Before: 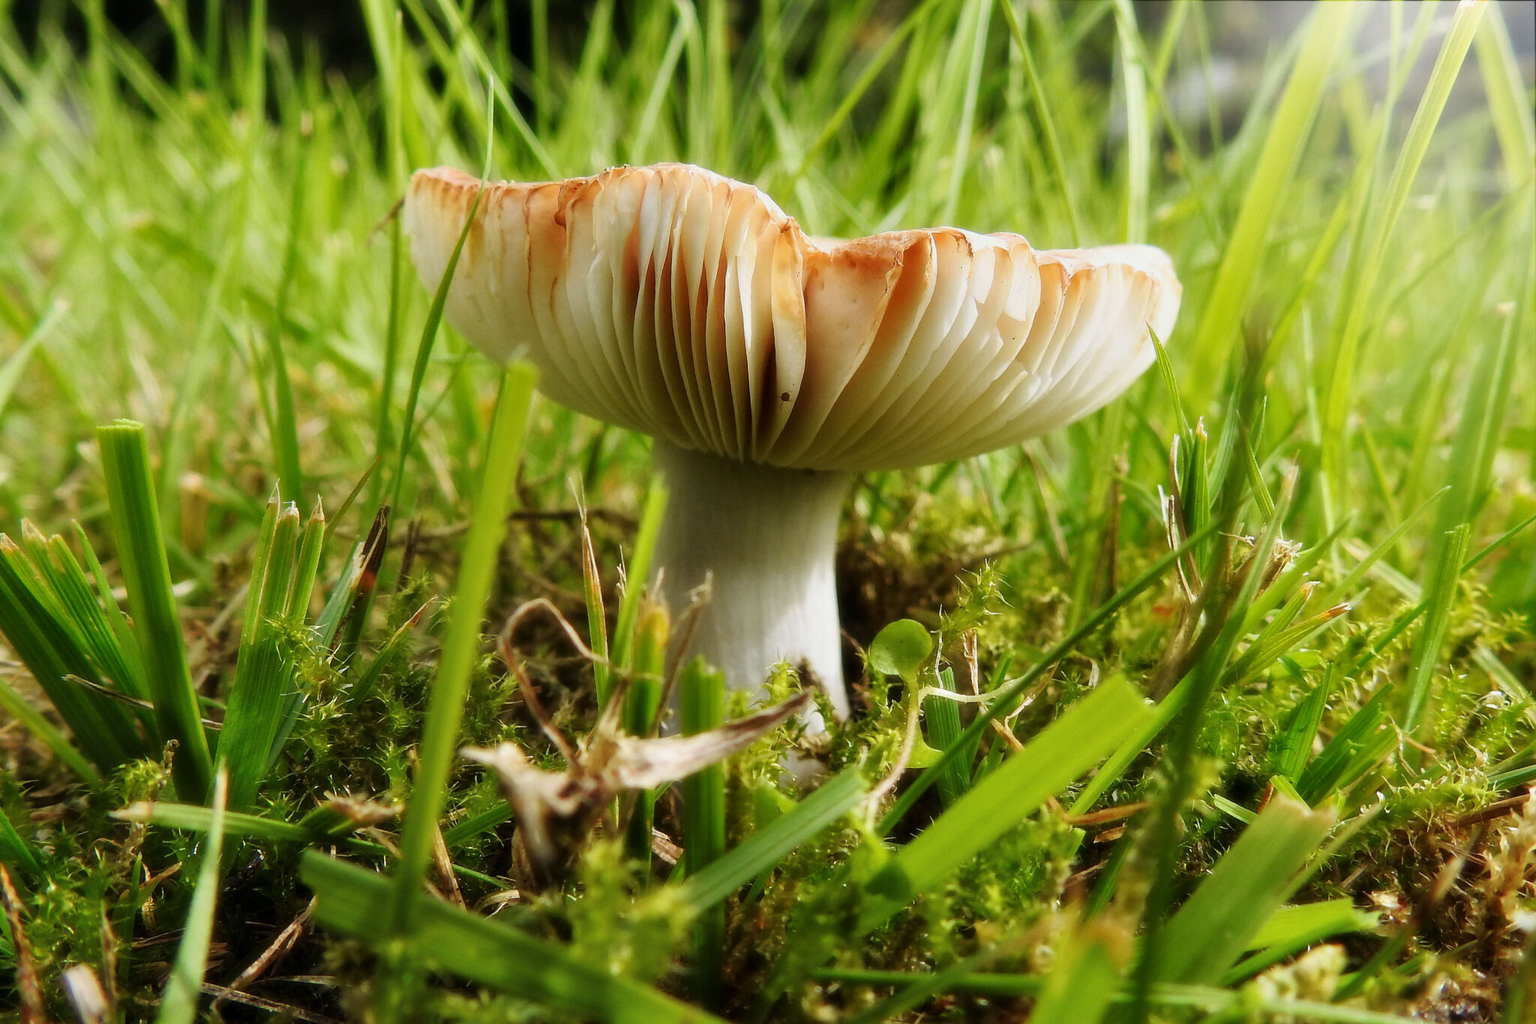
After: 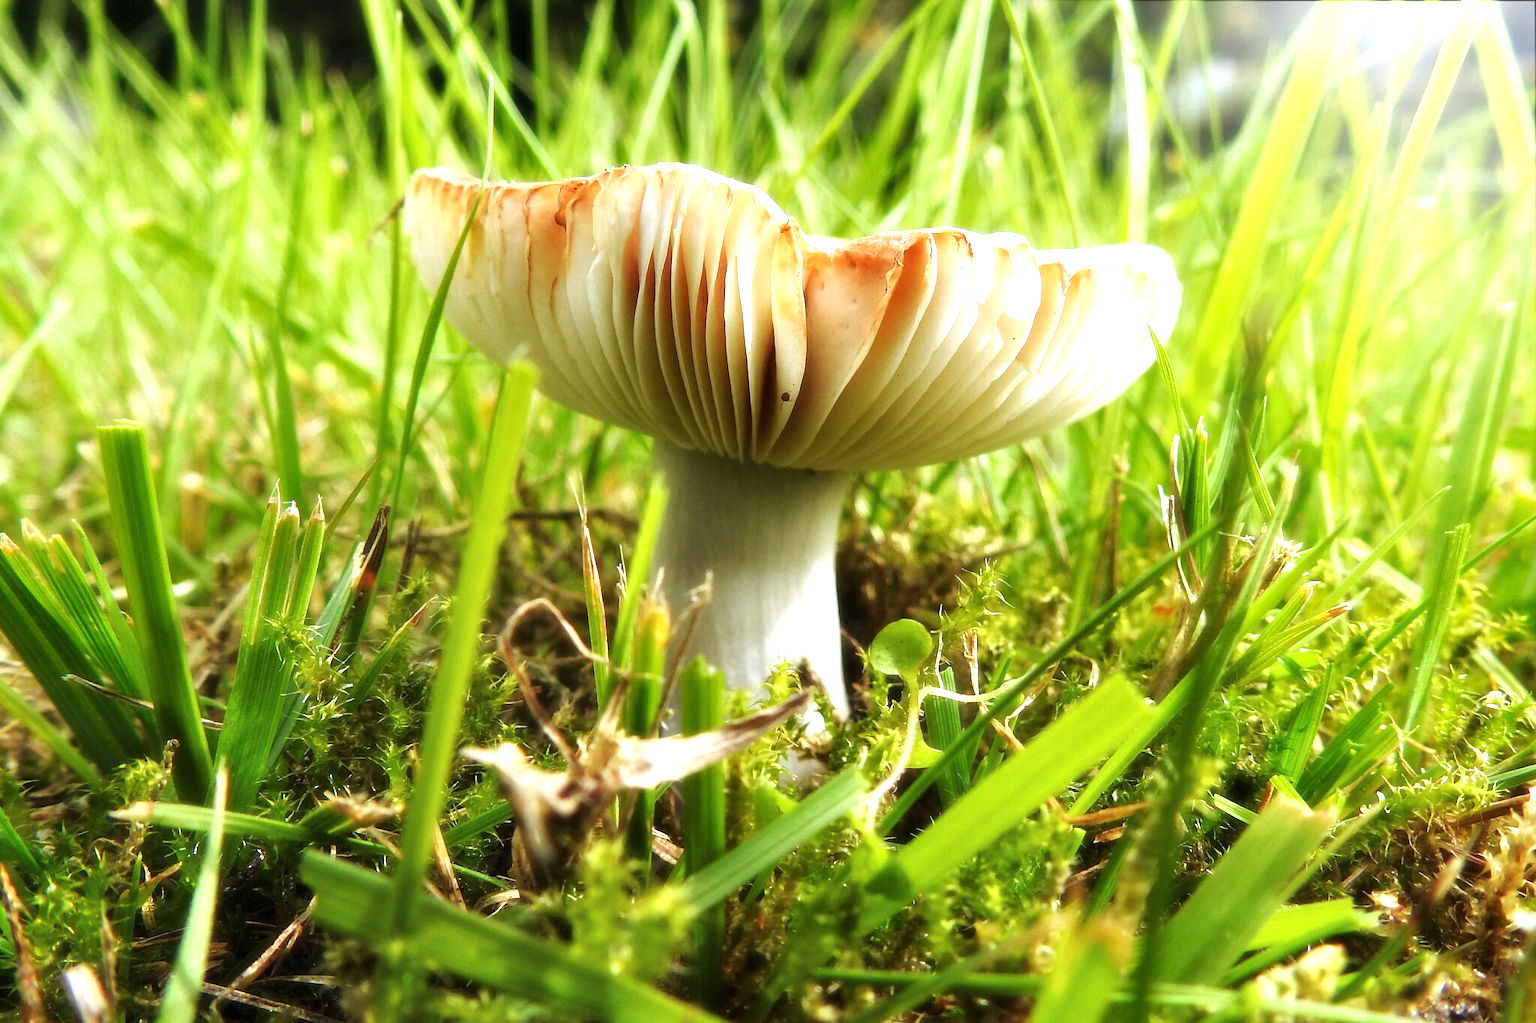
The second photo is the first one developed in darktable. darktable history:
white balance: red 0.974, blue 1.044
exposure: black level correction 0, exposure 0.9 EV, compensate highlight preservation false
